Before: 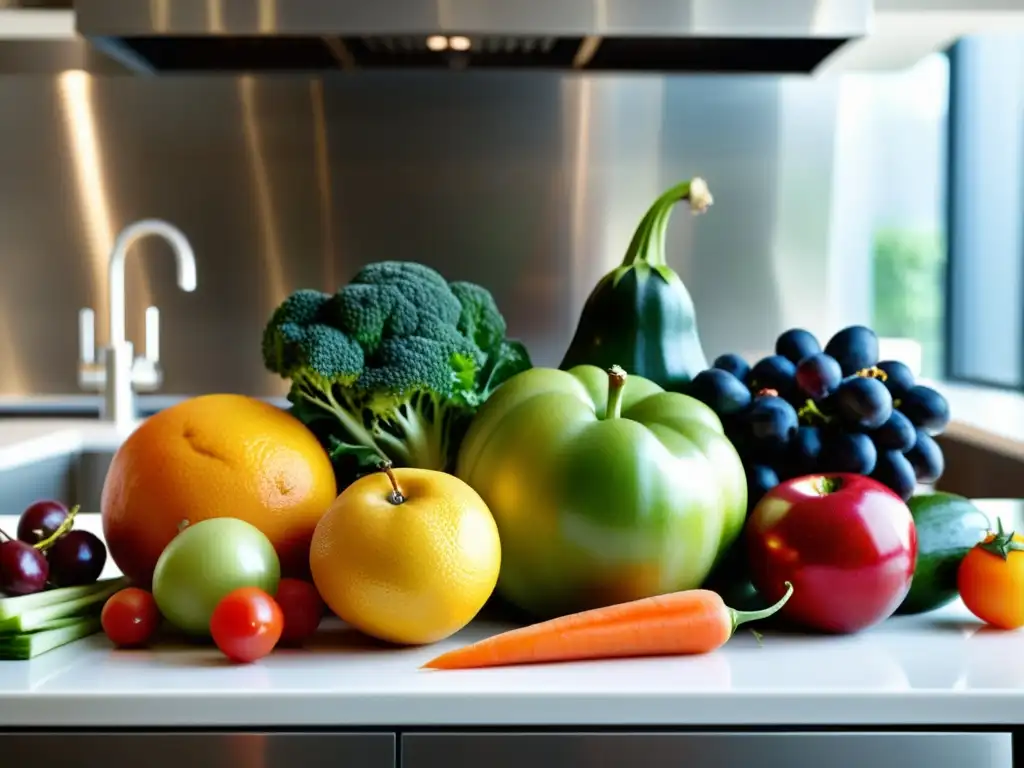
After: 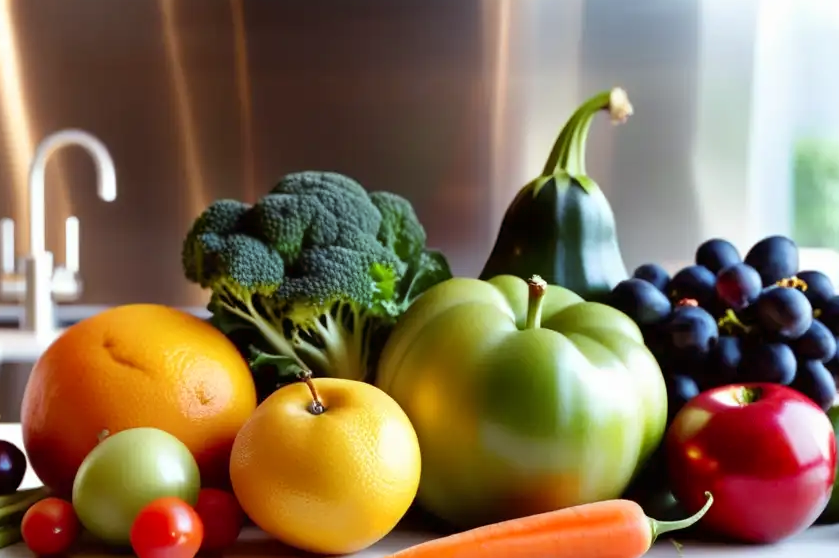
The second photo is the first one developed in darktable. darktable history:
crop: left 7.856%, top 11.836%, right 10.12%, bottom 15.387%
rgb levels: mode RGB, independent channels, levels [[0, 0.474, 1], [0, 0.5, 1], [0, 0.5, 1]]
